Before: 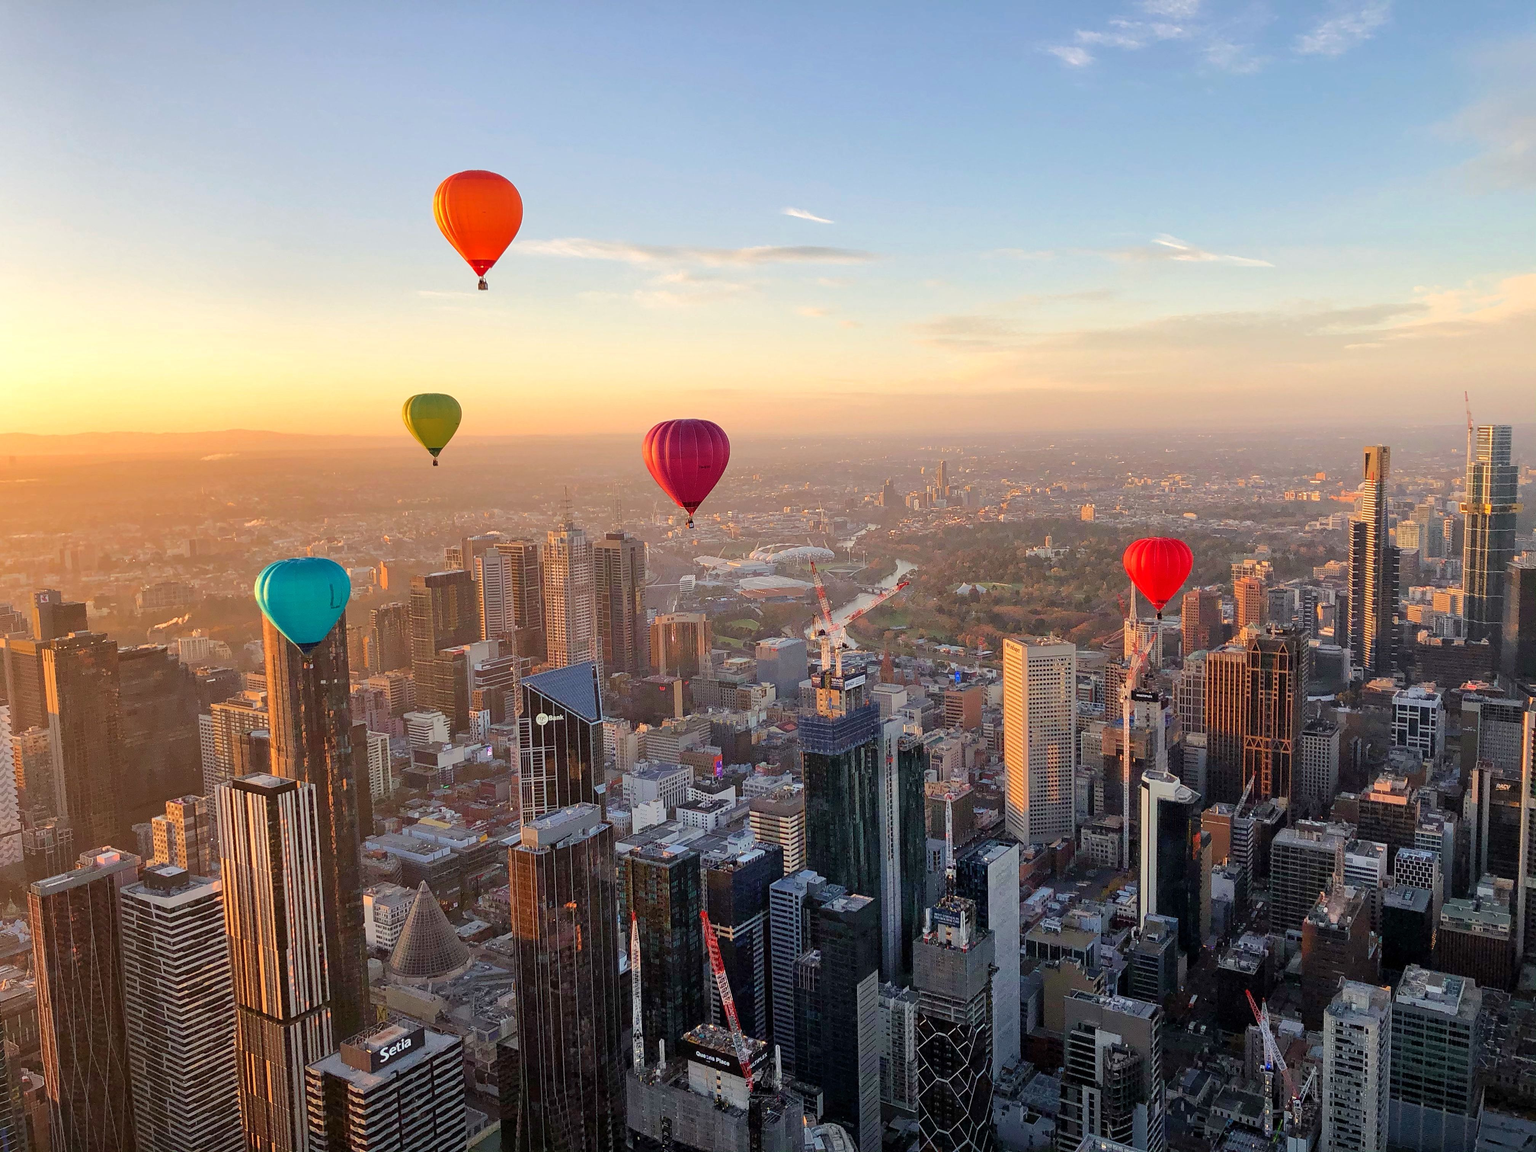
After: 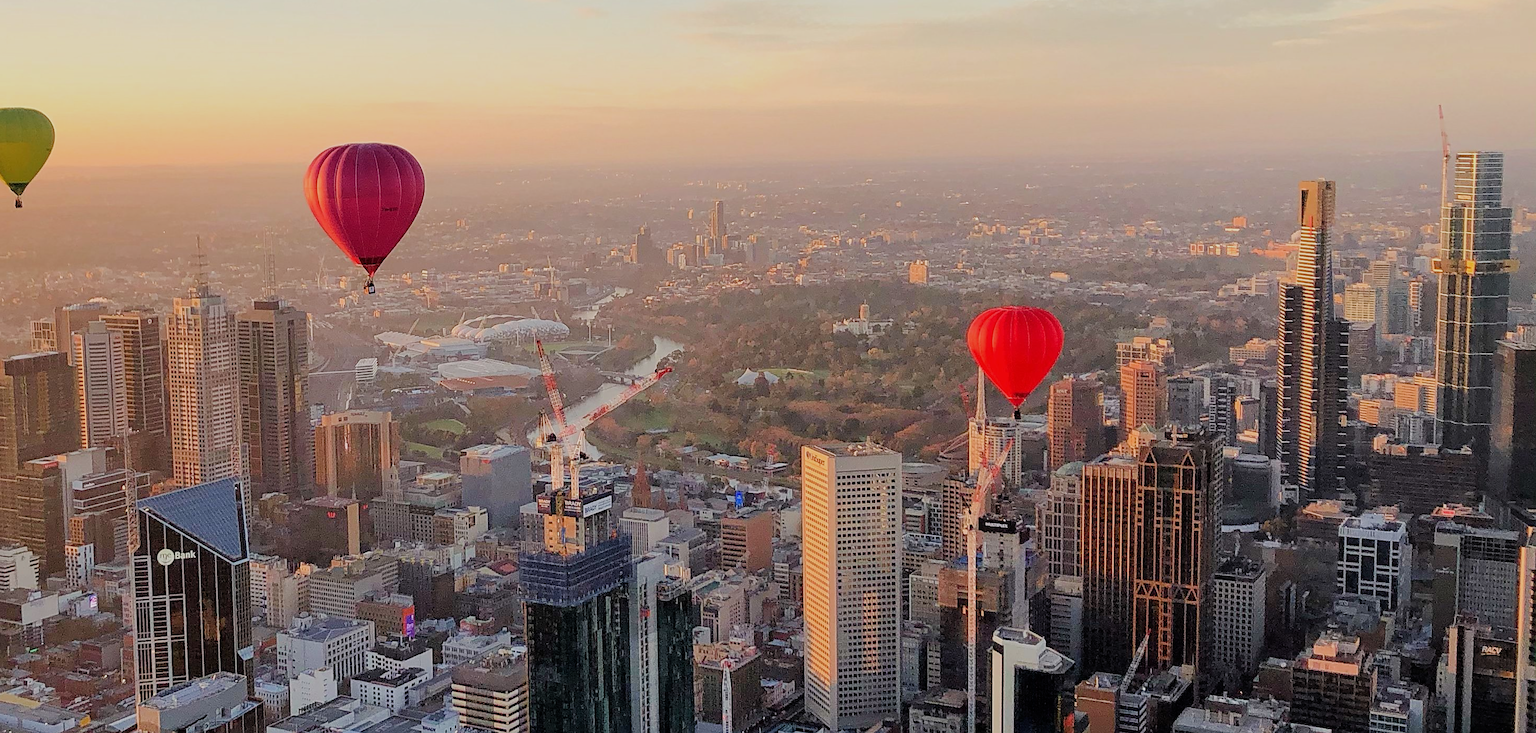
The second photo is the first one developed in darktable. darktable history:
crop and rotate: left 27.495%, top 27.385%, bottom 26.423%
sharpen: amount 0.215
tone equalizer: edges refinement/feathering 500, mask exposure compensation -1.57 EV, preserve details no
filmic rgb: black relative exposure -7.98 EV, white relative exposure 4.03 EV, hardness 4.2
